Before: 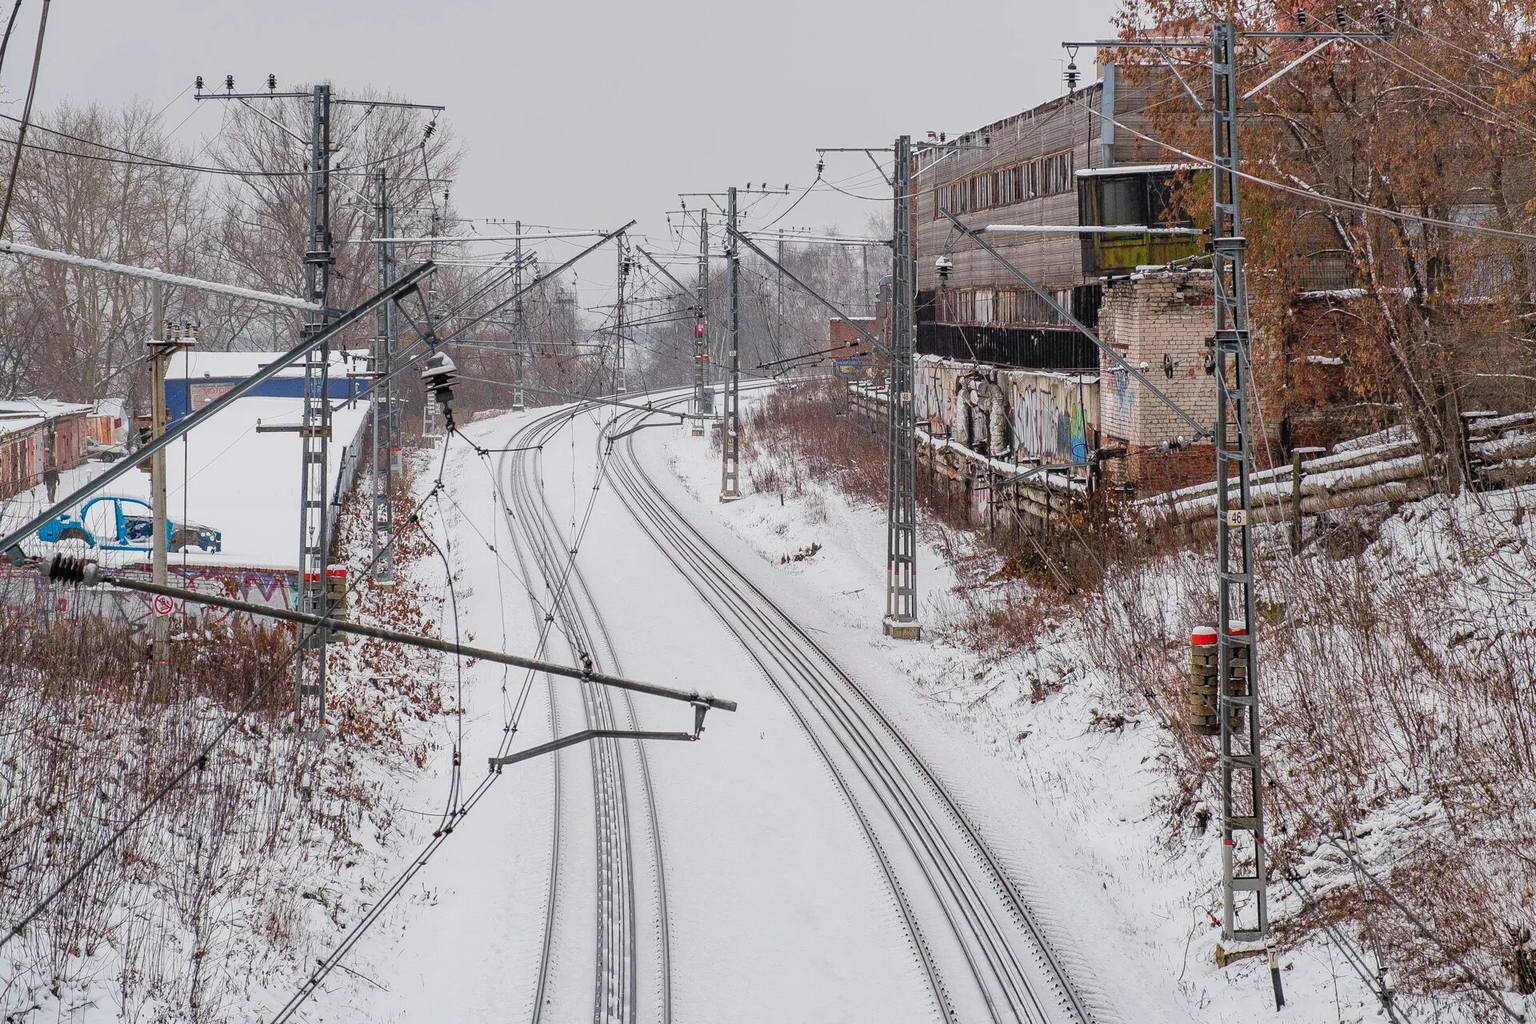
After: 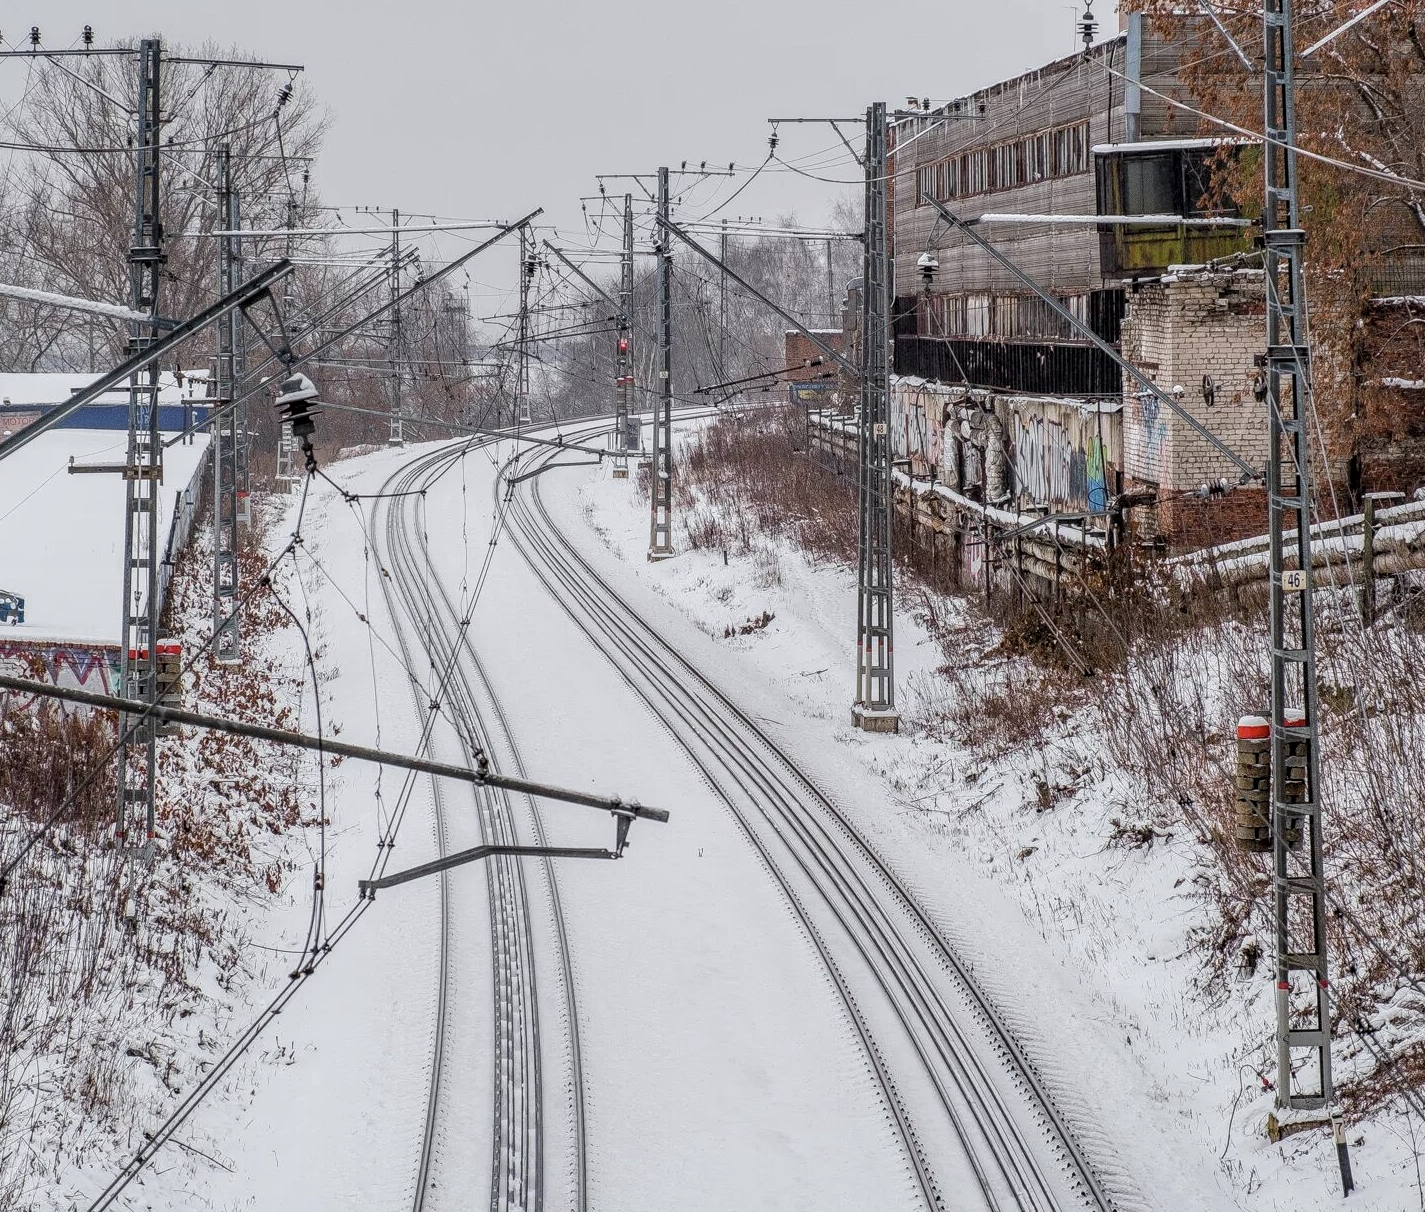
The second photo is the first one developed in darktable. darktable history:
crop and rotate: left 13.15%, top 5.251%, right 12.609%
contrast brightness saturation: saturation -0.17
white balance: red 0.986, blue 1.01
local contrast: detail 130%
